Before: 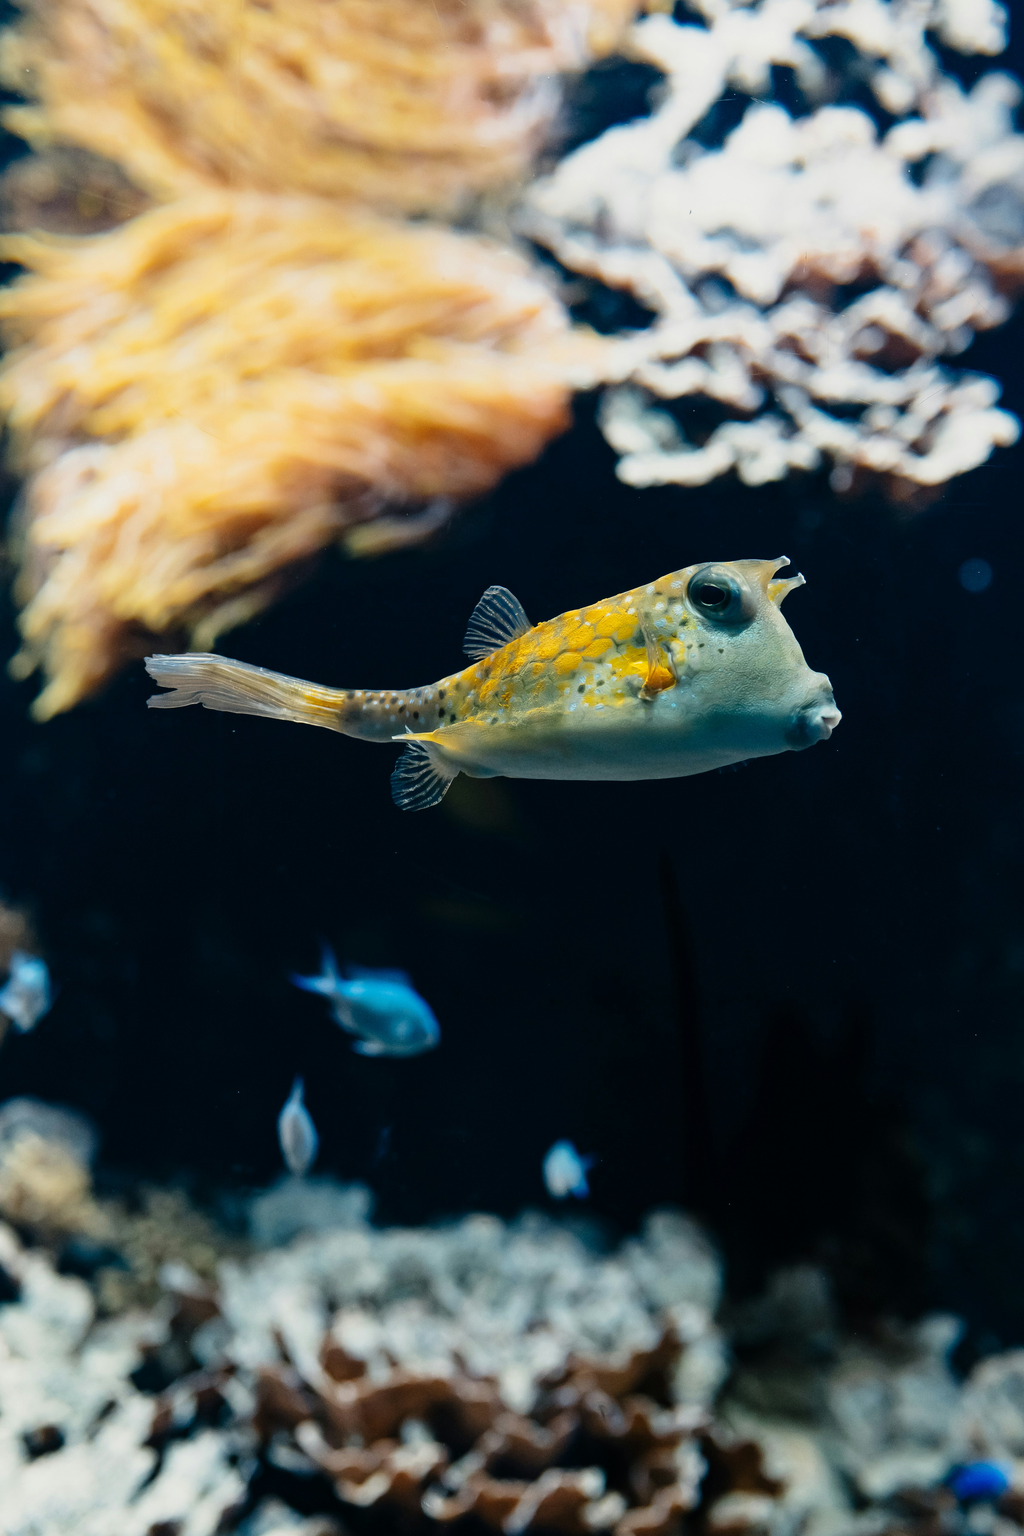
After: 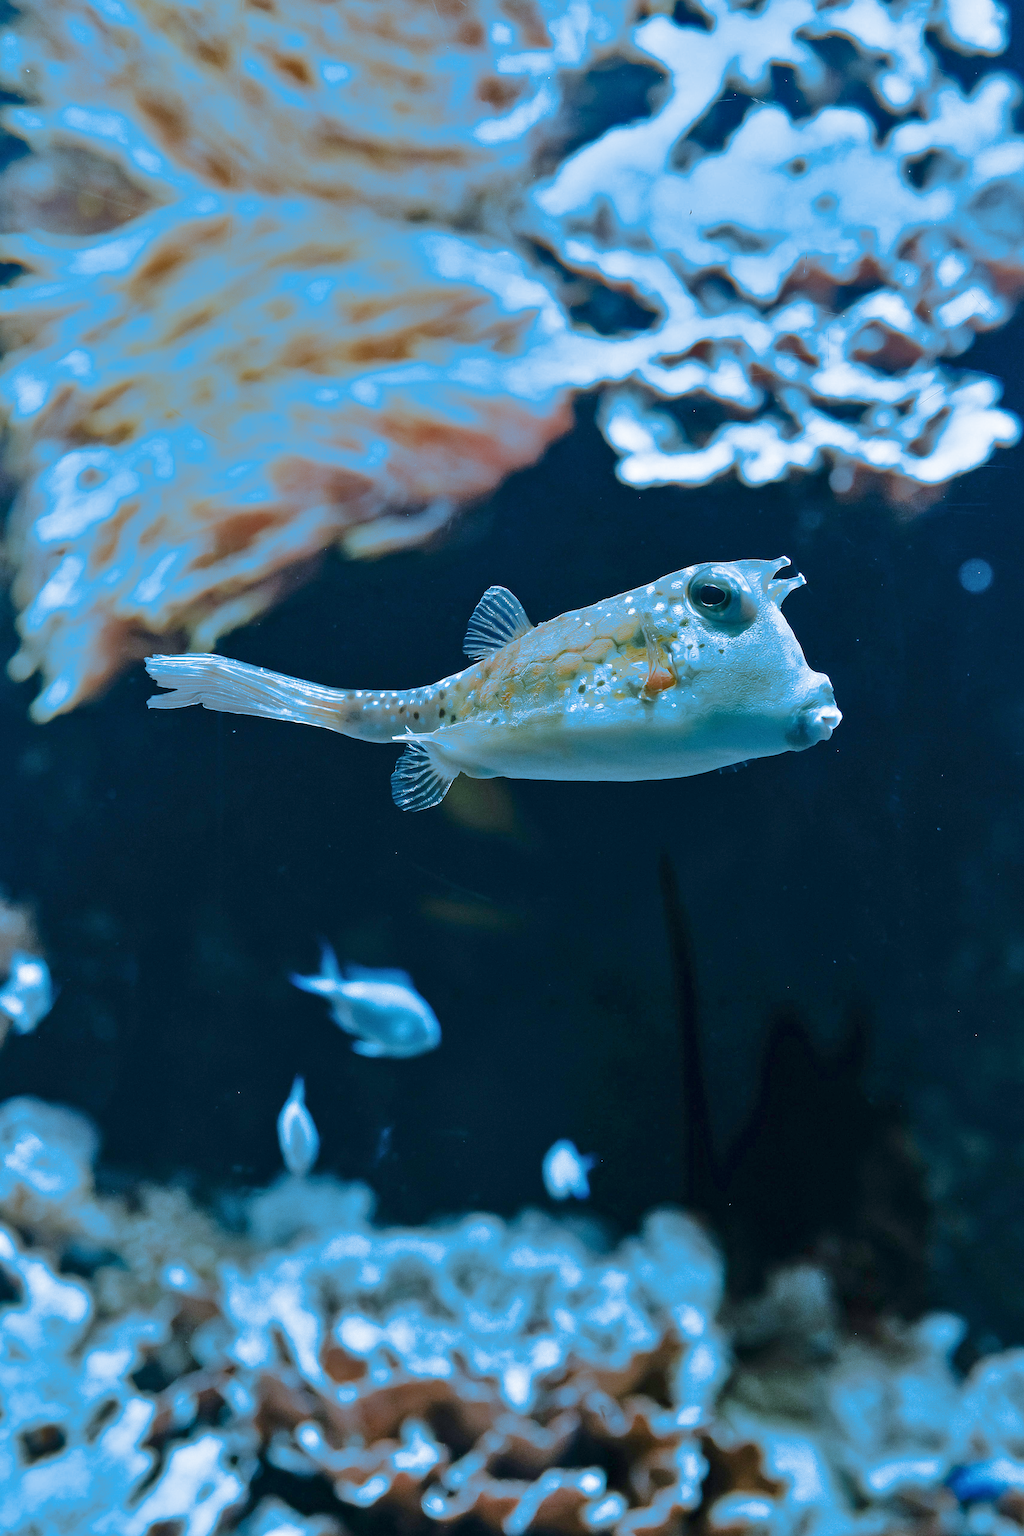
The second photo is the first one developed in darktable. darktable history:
sharpen: on, module defaults
tone equalizer: -8 EV 2 EV, -7 EV 2 EV, -6 EV 2 EV, -5 EV 2 EV, -4 EV 2 EV, -3 EV 1.5 EV, -2 EV 1 EV, -1 EV 0.5 EV
white balance: red 0.925, blue 1.046
split-toning: shadows › hue 220°, shadows › saturation 0.64, highlights › hue 220°, highlights › saturation 0.64, balance 0, compress 5.22%
shadows and highlights: radius 108.52, shadows 23.73, highlights -59.32, low approximation 0.01, soften with gaussian
